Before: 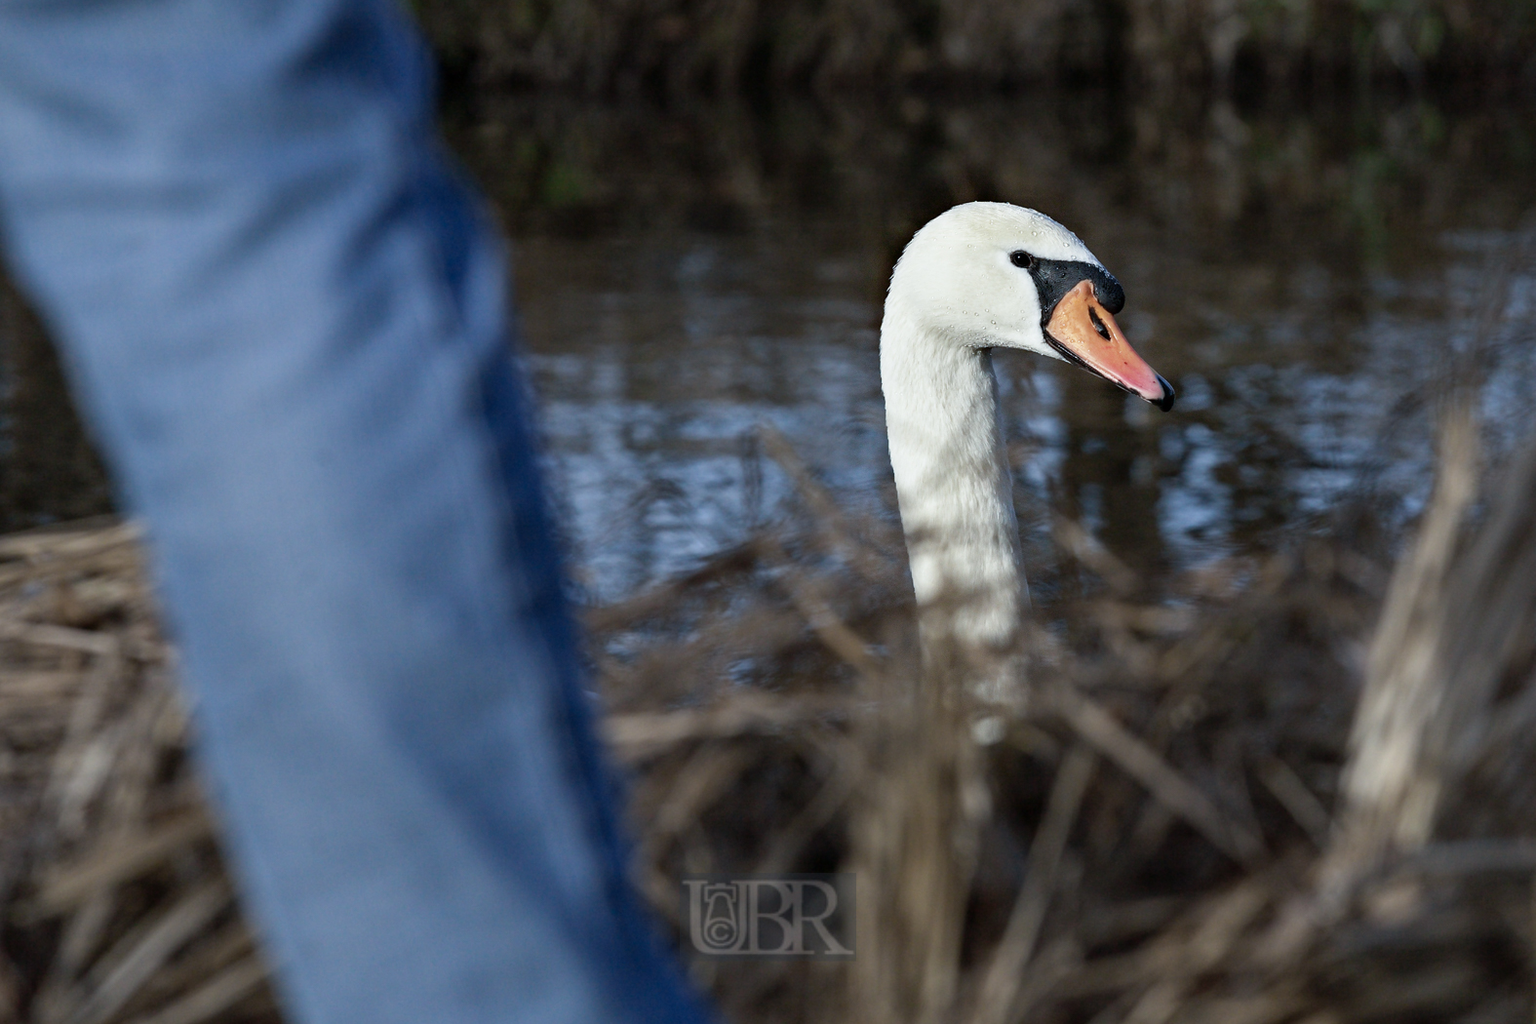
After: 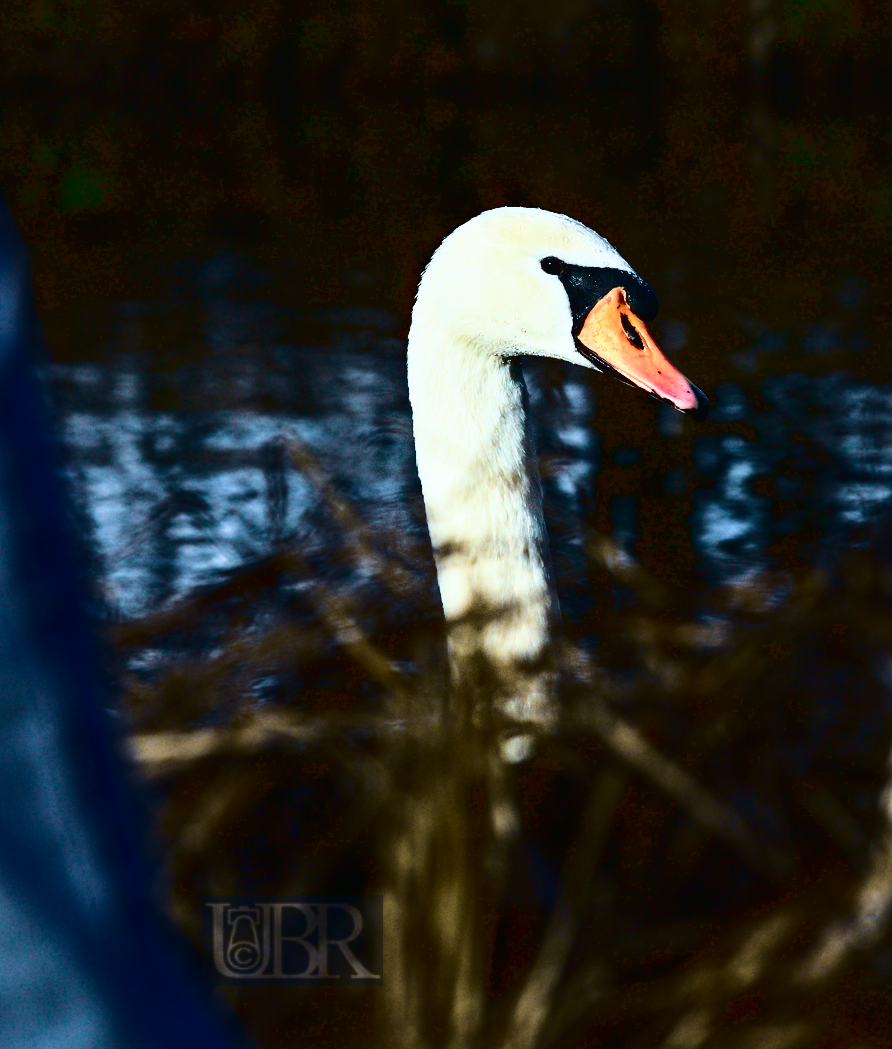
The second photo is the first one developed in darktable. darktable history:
crop: left 31.458%, top 0%, right 11.876%
tone curve: curves: ch0 [(0, 0.023) (0.132, 0.075) (0.251, 0.186) (0.441, 0.476) (0.662, 0.757) (0.849, 0.927) (1, 0.99)]; ch1 [(0, 0) (0.447, 0.411) (0.483, 0.469) (0.498, 0.496) (0.518, 0.514) (0.561, 0.59) (0.606, 0.659) (0.657, 0.725) (0.869, 0.916) (1, 1)]; ch2 [(0, 0) (0.307, 0.315) (0.425, 0.438) (0.483, 0.477) (0.503, 0.503) (0.526, 0.553) (0.552, 0.601) (0.615, 0.669) (0.703, 0.797) (0.985, 0.966)], color space Lab, independent channels
velvia: strength 45%
local contrast: highlights 100%, shadows 100%, detail 120%, midtone range 0.2
contrast brightness saturation: contrast 0.32, brightness -0.08, saturation 0.17
